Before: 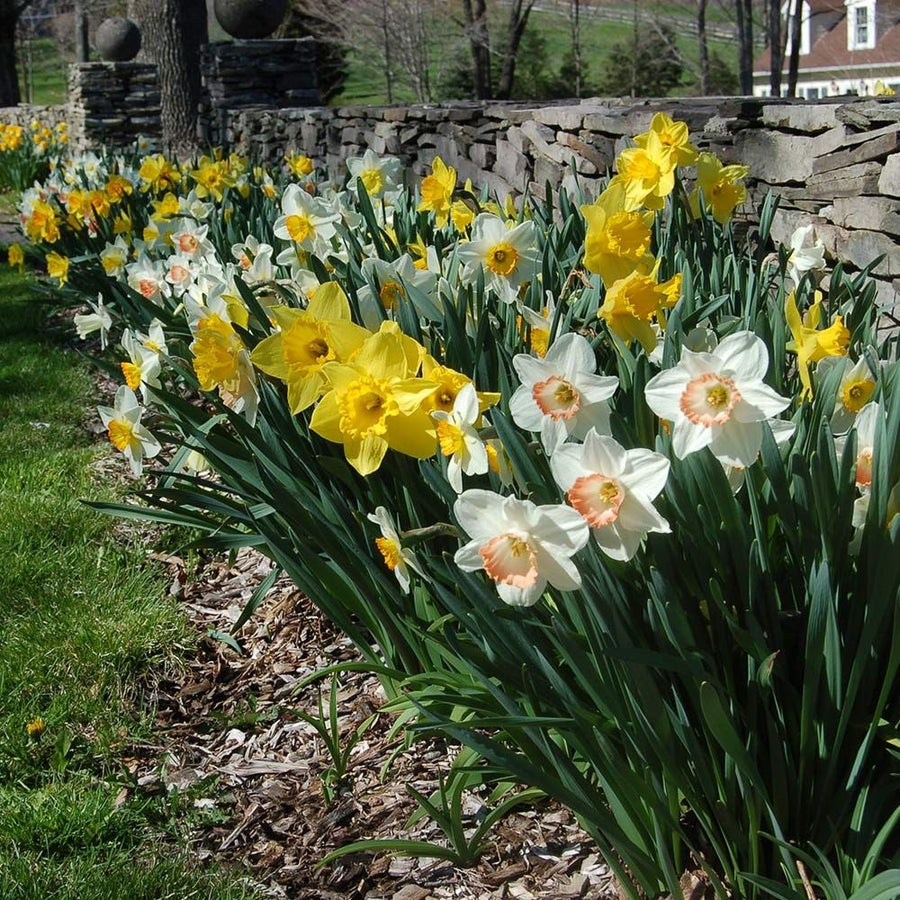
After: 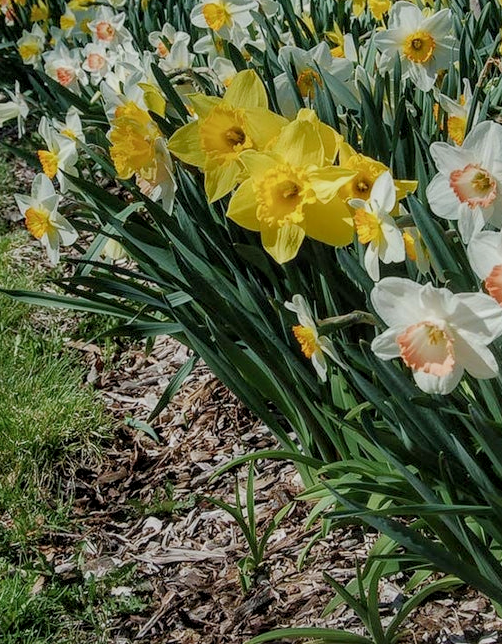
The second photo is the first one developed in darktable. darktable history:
crop: left 9.27%, top 23.589%, right 34.94%, bottom 4.778%
local contrast: on, module defaults
filmic rgb: middle gray luminance 18.31%, black relative exposure -10.41 EV, white relative exposure 3.41 EV, target black luminance 0%, hardness 6.06, latitude 98.19%, contrast 0.838, shadows ↔ highlights balance 0.557%
